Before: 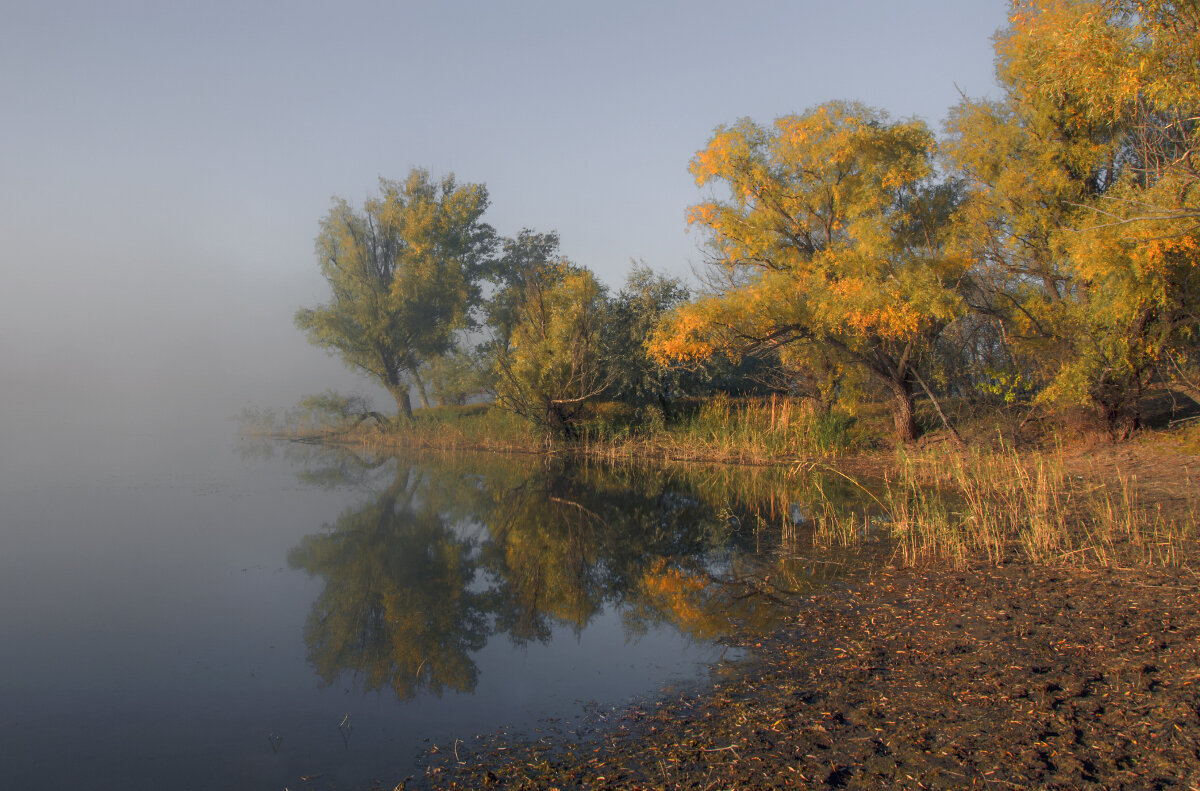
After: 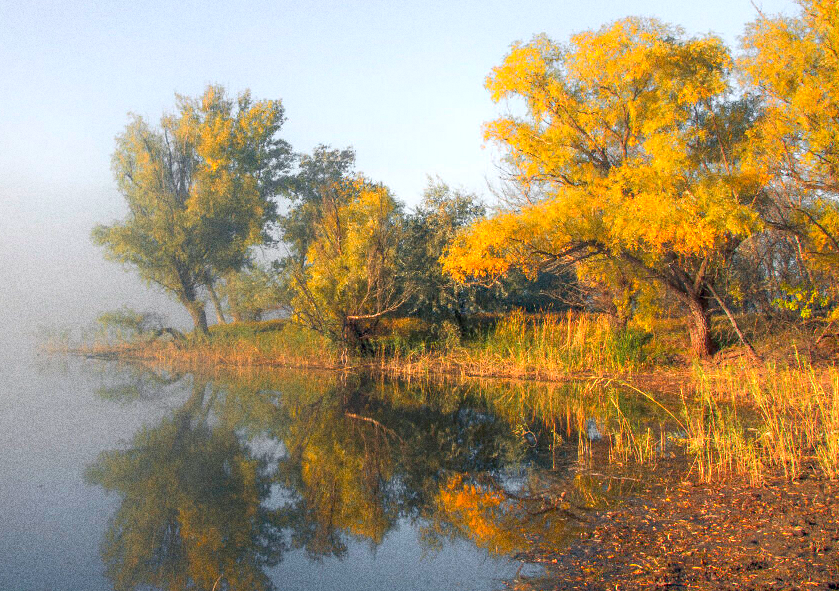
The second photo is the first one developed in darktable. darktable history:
grain: coarseness 0.09 ISO, strength 40%
color balance rgb: perceptual saturation grading › global saturation 10%, global vibrance 10%
exposure: exposure 0.95 EV, compensate highlight preservation false
crop and rotate: left 17.046%, top 10.659%, right 12.989%, bottom 14.553%
